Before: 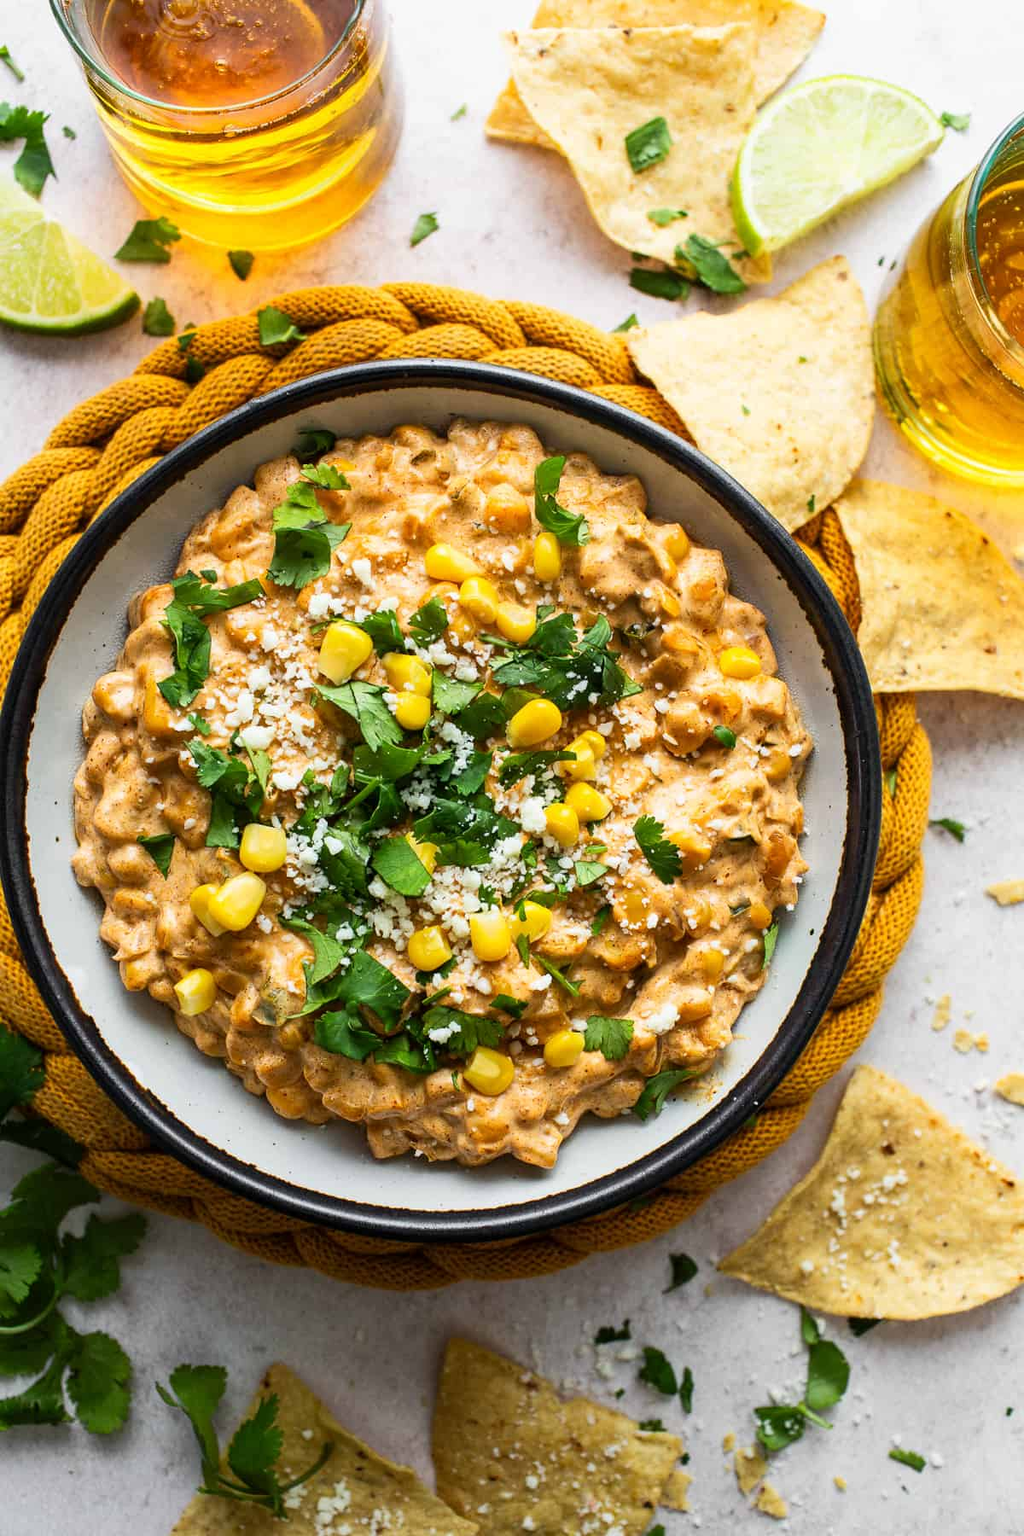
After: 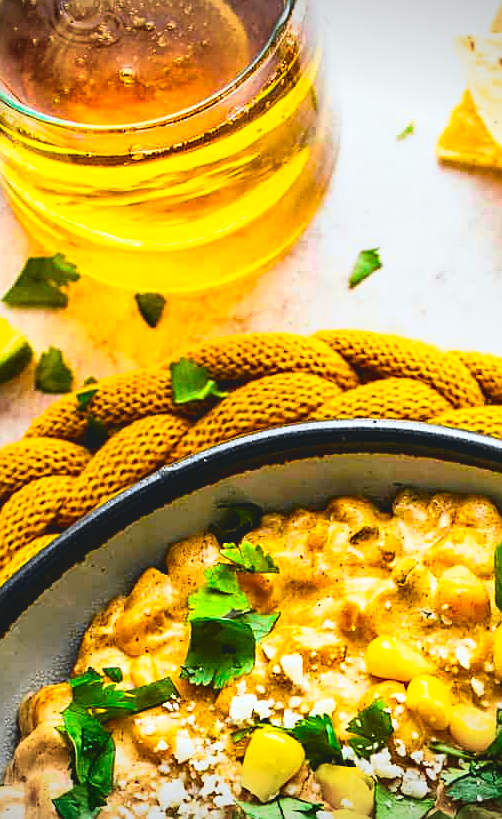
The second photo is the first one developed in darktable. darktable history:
contrast equalizer: y [[0.6 ×6], [0.55 ×6], [0 ×6], [0 ×6], [0 ×6]], mix 0.3
sharpen: on, module defaults
color balance rgb: shadows lift › luminance -20.218%, power › hue 214.71°, global offset › luminance 0.69%, linear chroma grading › global chroma 14.867%, perceptual saturation grading › global saturation 25.447%
tone curve: curves: ch0 [(0, 0.074) (0.129, 0.136) (0.285, 0.301) (0.689, 0.764) (0.854, 0.926) (0.987, 0.977)]; ch1 [(0, 0) (0.337, 0.249) (0.434, 0.437) (0.485, 0.491) (0.515, 0.495) (0.566, 0.57) (0.625, 0.625) (0.764, 0.806) (1, 1)]; ch2 [(0, 0) (0.314, 0.301) (0.401, 0.411) (0.505, 0.499) (0.54, 0.54) (0.608, 0.613) (0.706, 0.735) (1, 1)], color space Lab, independent channels, preserve colors none
crop and rotate: left 11.028%, top 0.104%, right 47.06%, bottom 54.369%
vignetting: fall-off start 97.12%, width/height ratio 1.183
